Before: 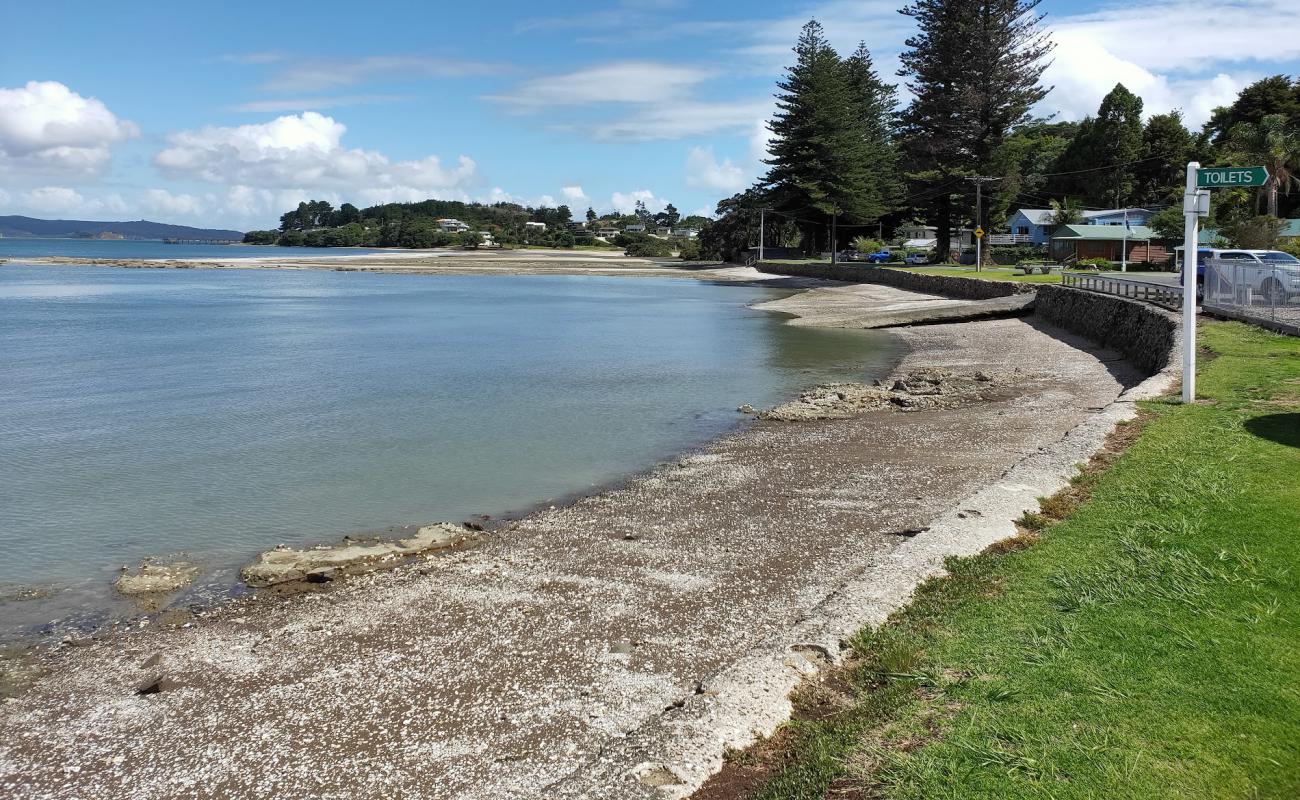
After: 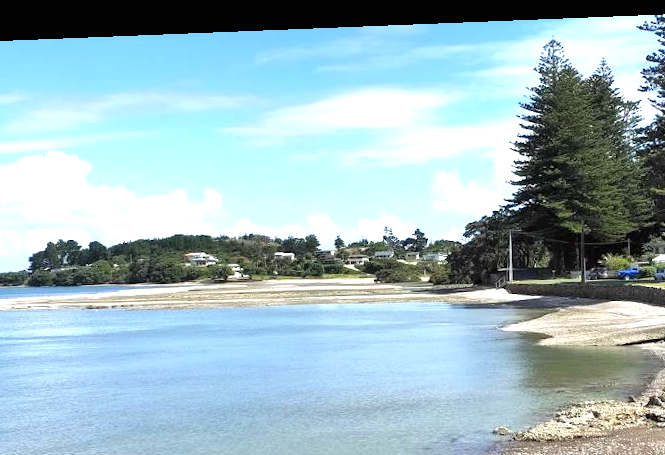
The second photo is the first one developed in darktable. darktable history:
rotate and perspective: rotation -2.29°, automatic cropping off
exposure: black level correction 0, exposure 1.1 EV, compensate exposure bias true, compensate highlight preservation false
crop: left 19.556%, right 30.401%, bottom 46.458%
